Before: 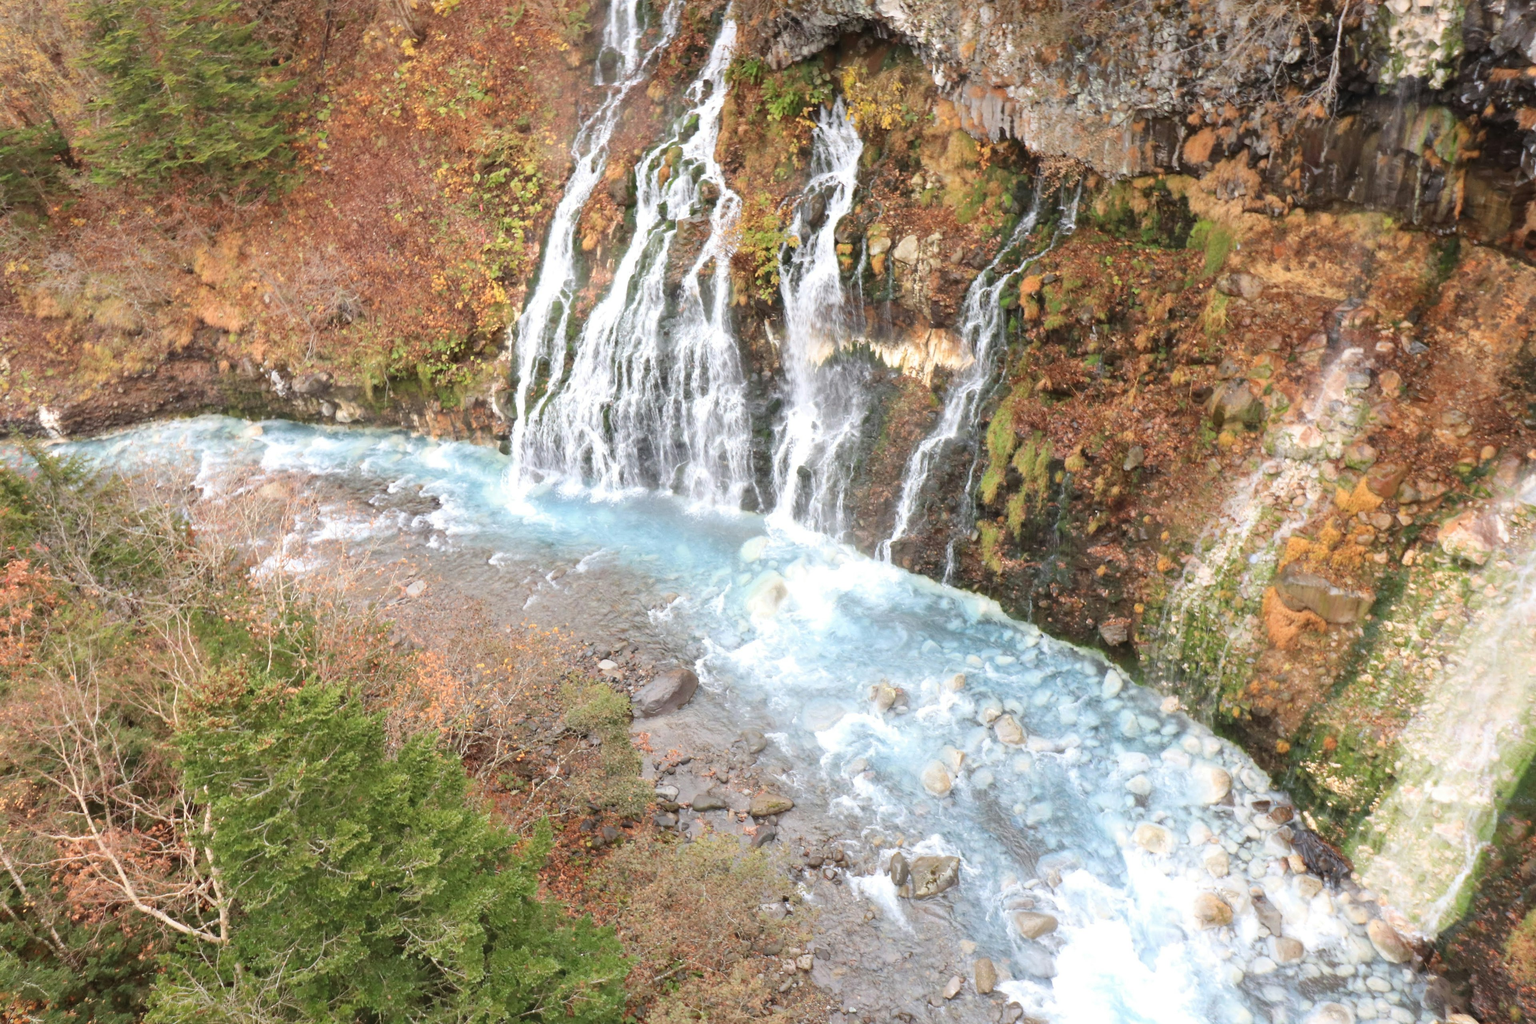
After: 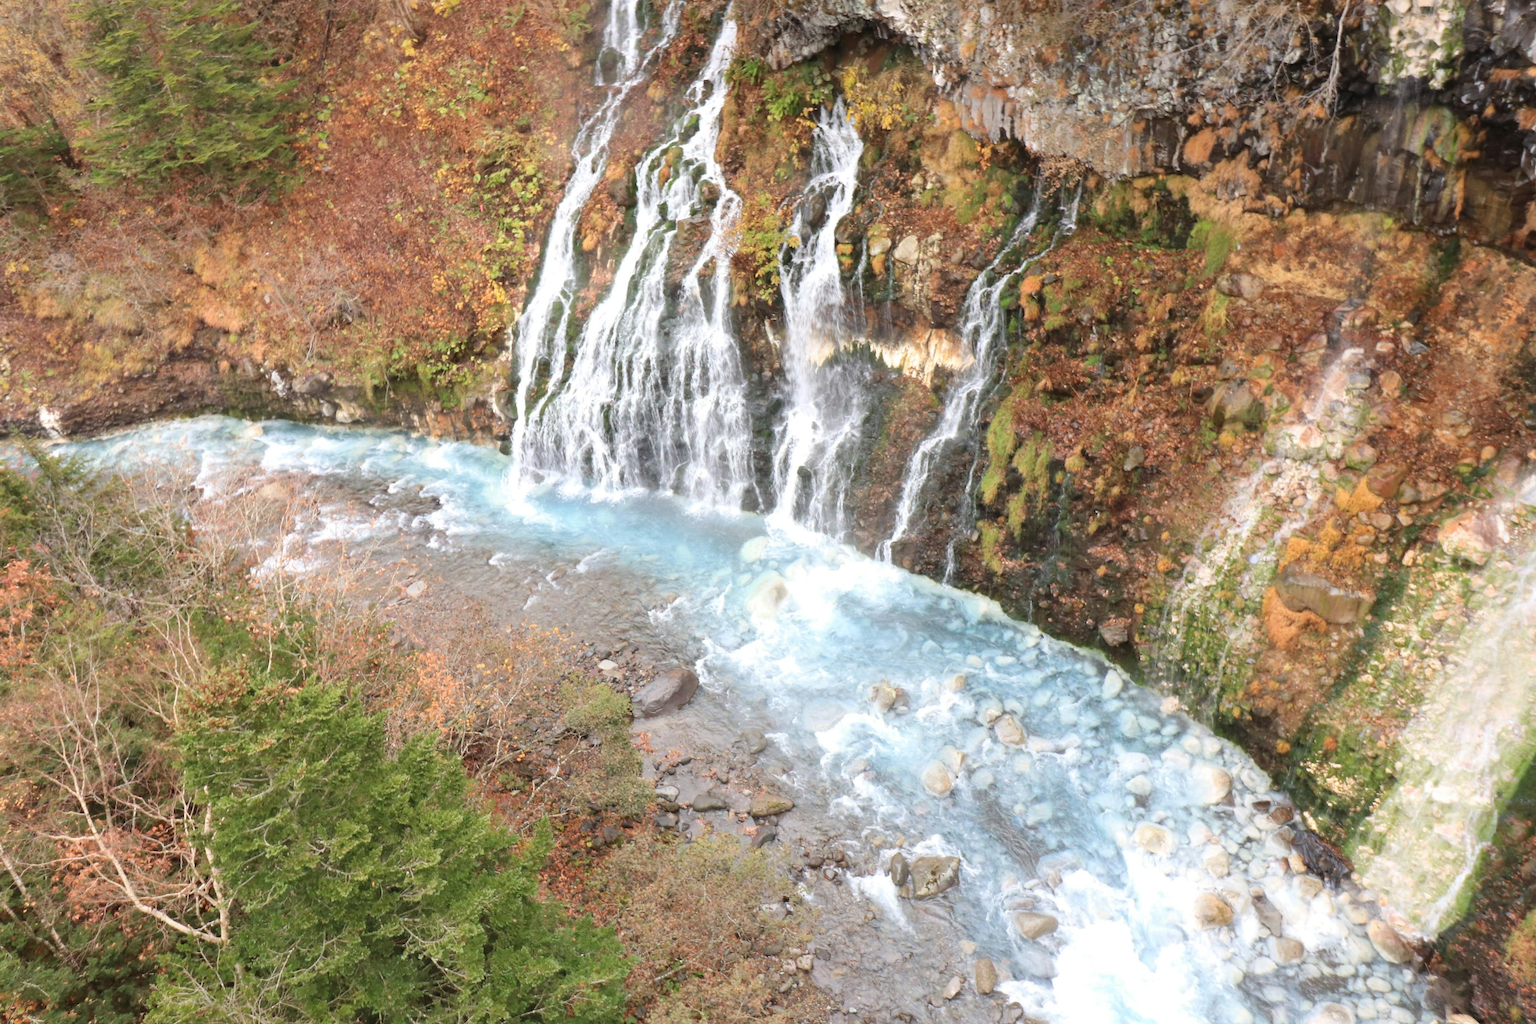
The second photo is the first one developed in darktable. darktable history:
color calibration: illuminant same as pipeline (D50), adaptation none (bypass), x 0.333, y 0.335, temperature 5010.28 K
